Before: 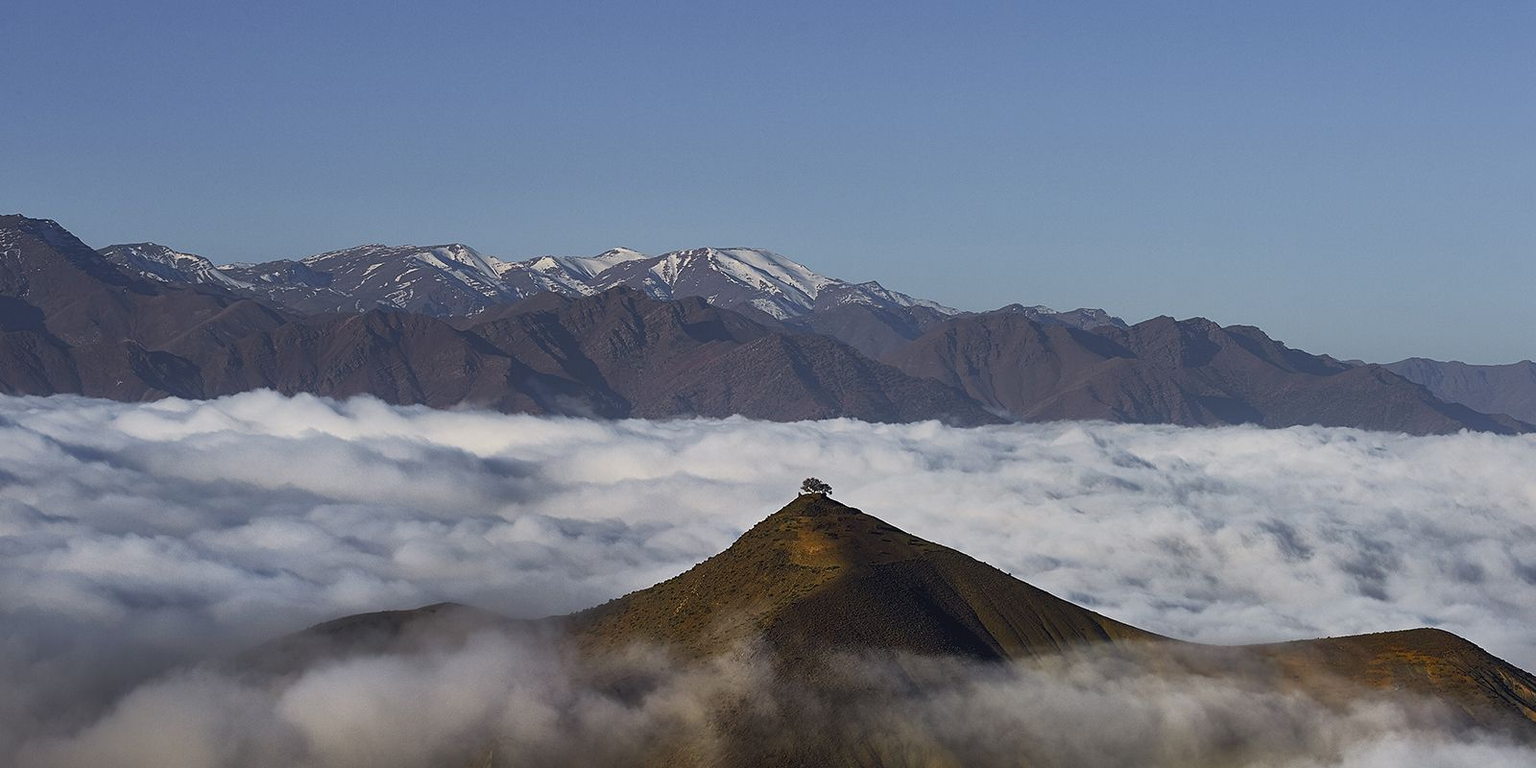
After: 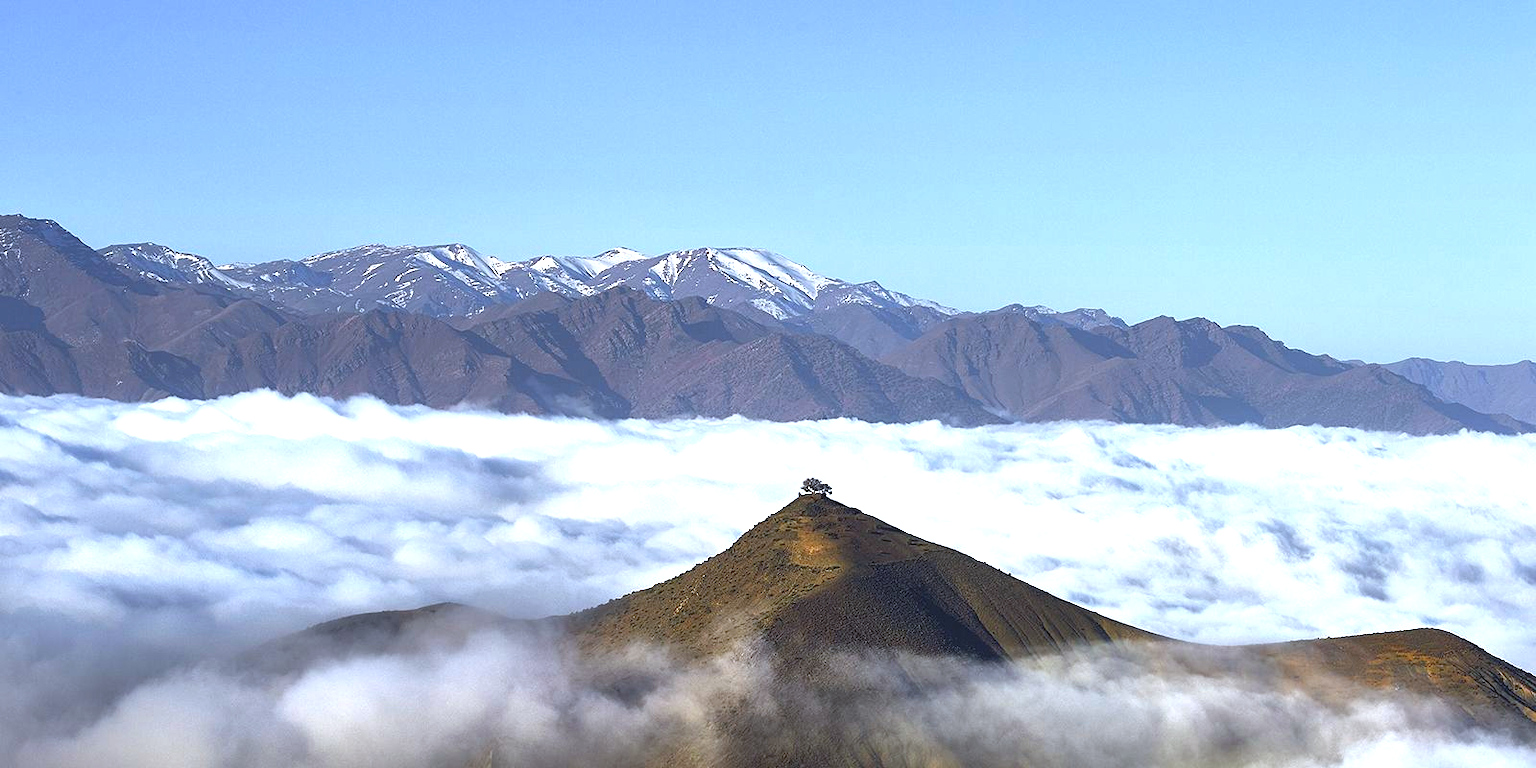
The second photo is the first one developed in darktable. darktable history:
color calibration: x 0.37, y 0.382, temperature 4316.71 K
exposure: black level correction 0, exposure 1.443 EV, compensate highlight preservation false
